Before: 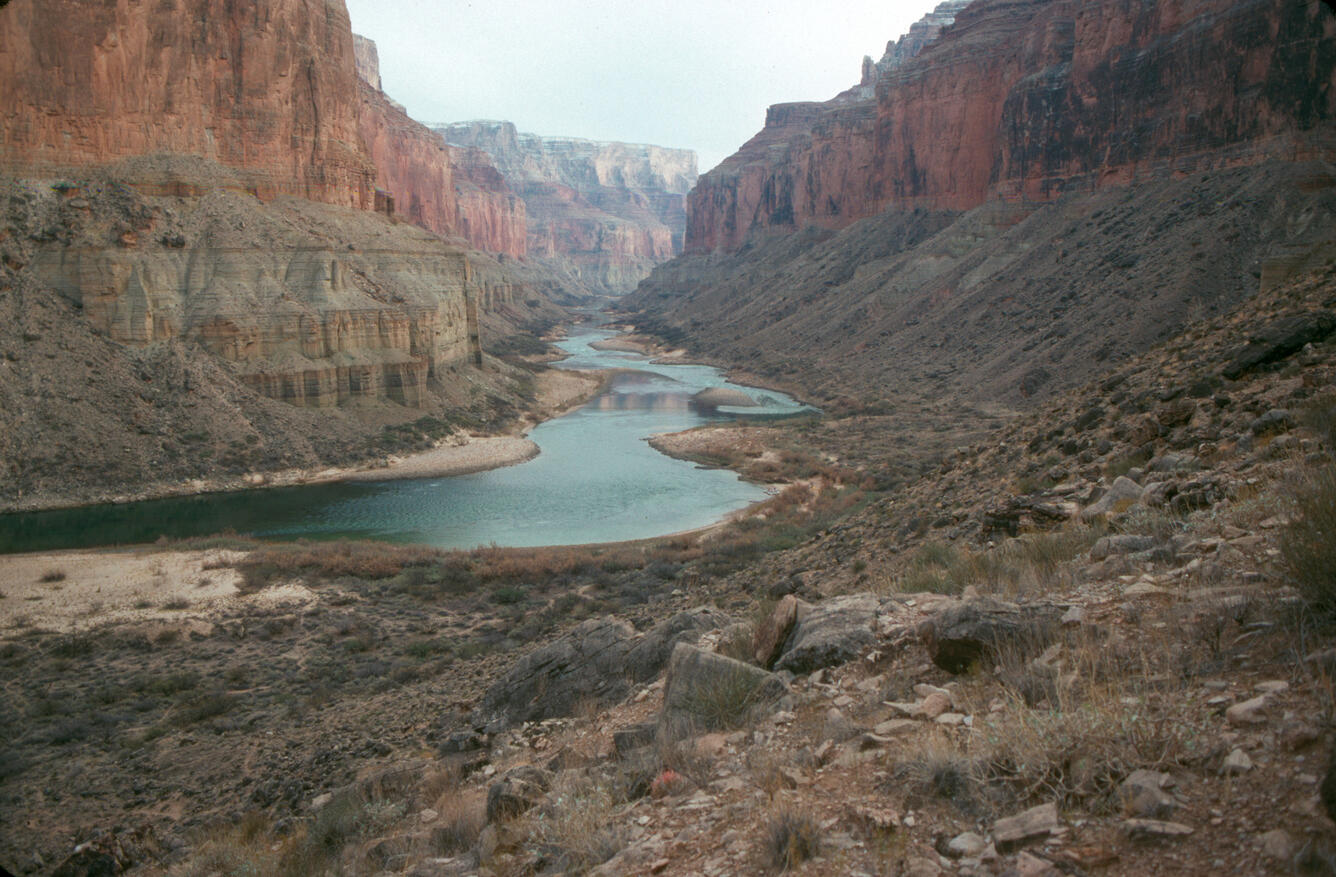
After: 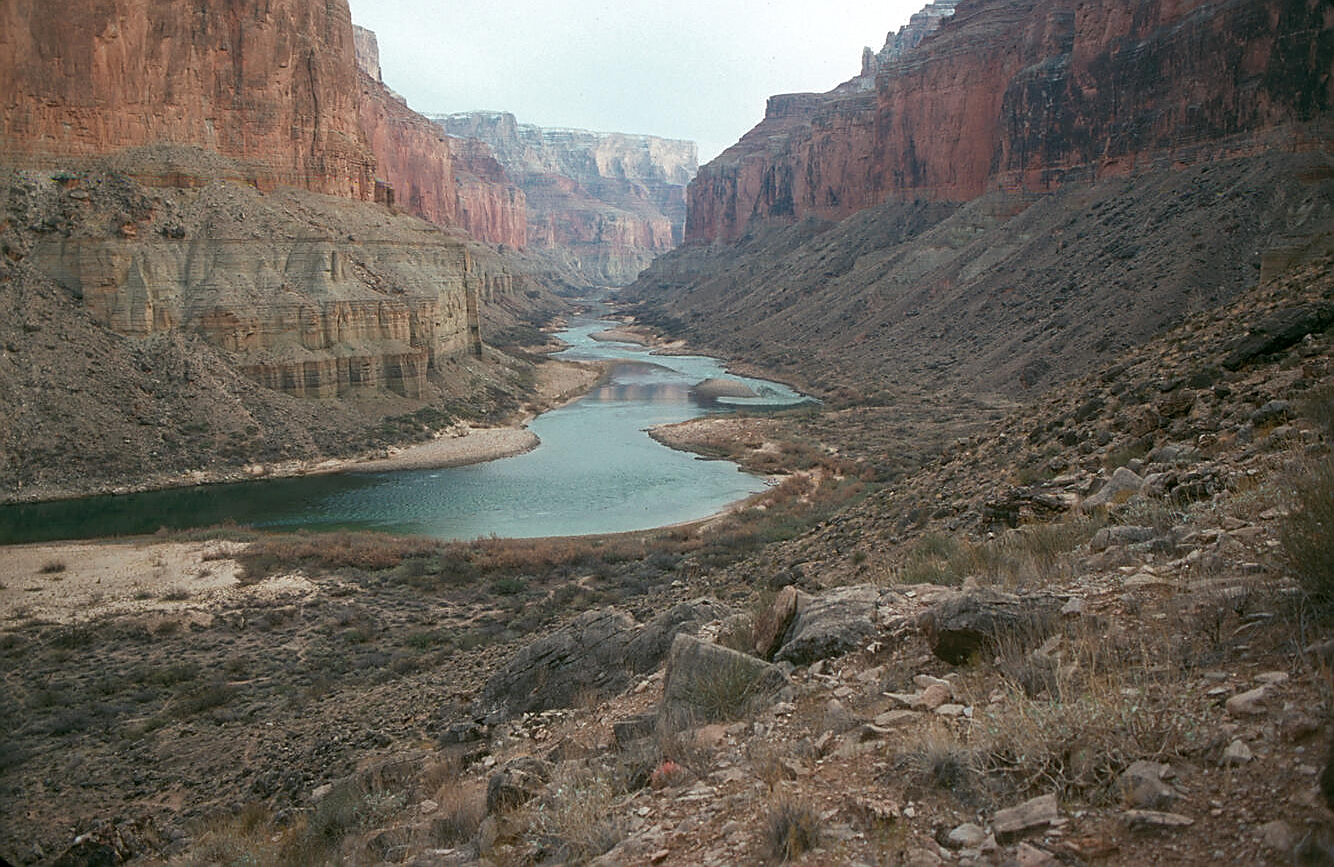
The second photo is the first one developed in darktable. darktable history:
crop: top 1.028%, right 0.087%
tone equalizer: edges refinement/feathering 500, mask exposure compensation -1.57 EV, preserve details no
sharpen: radius 1.421, amount 1.255, threshold 0.799
